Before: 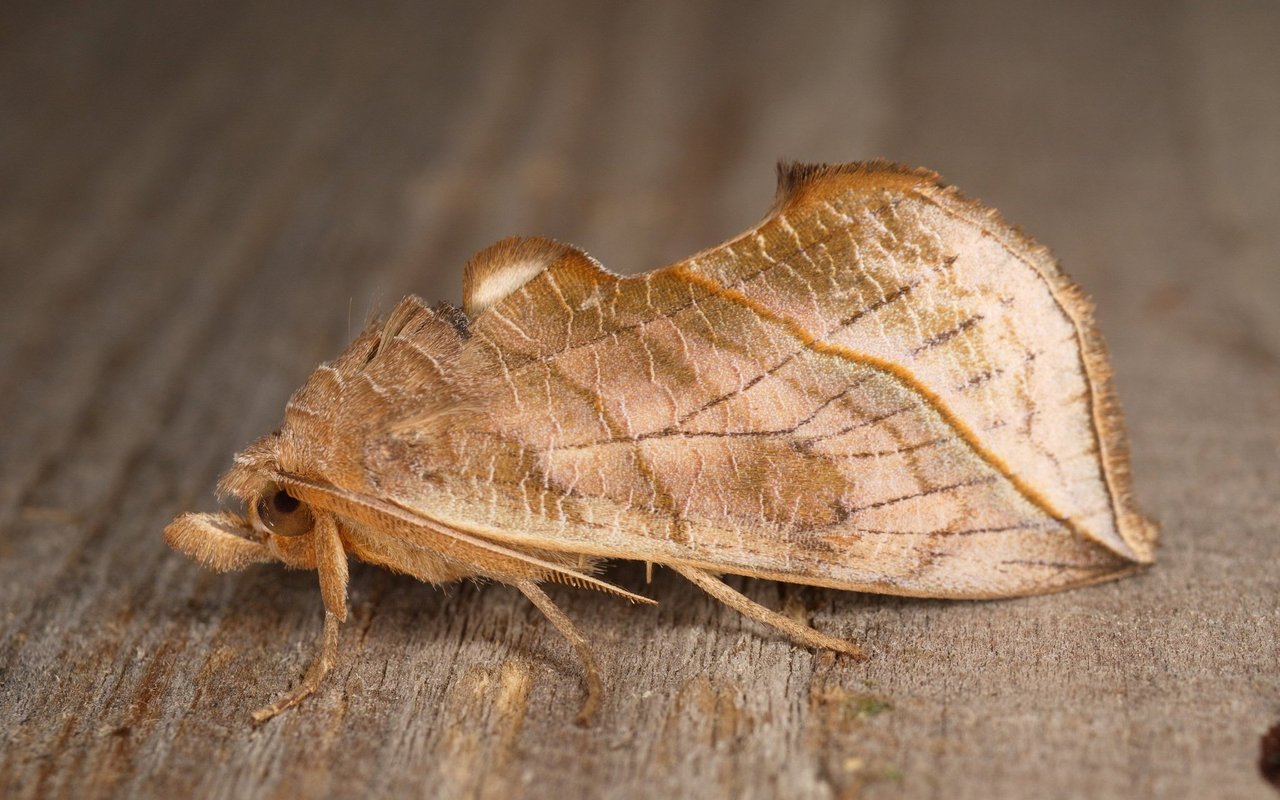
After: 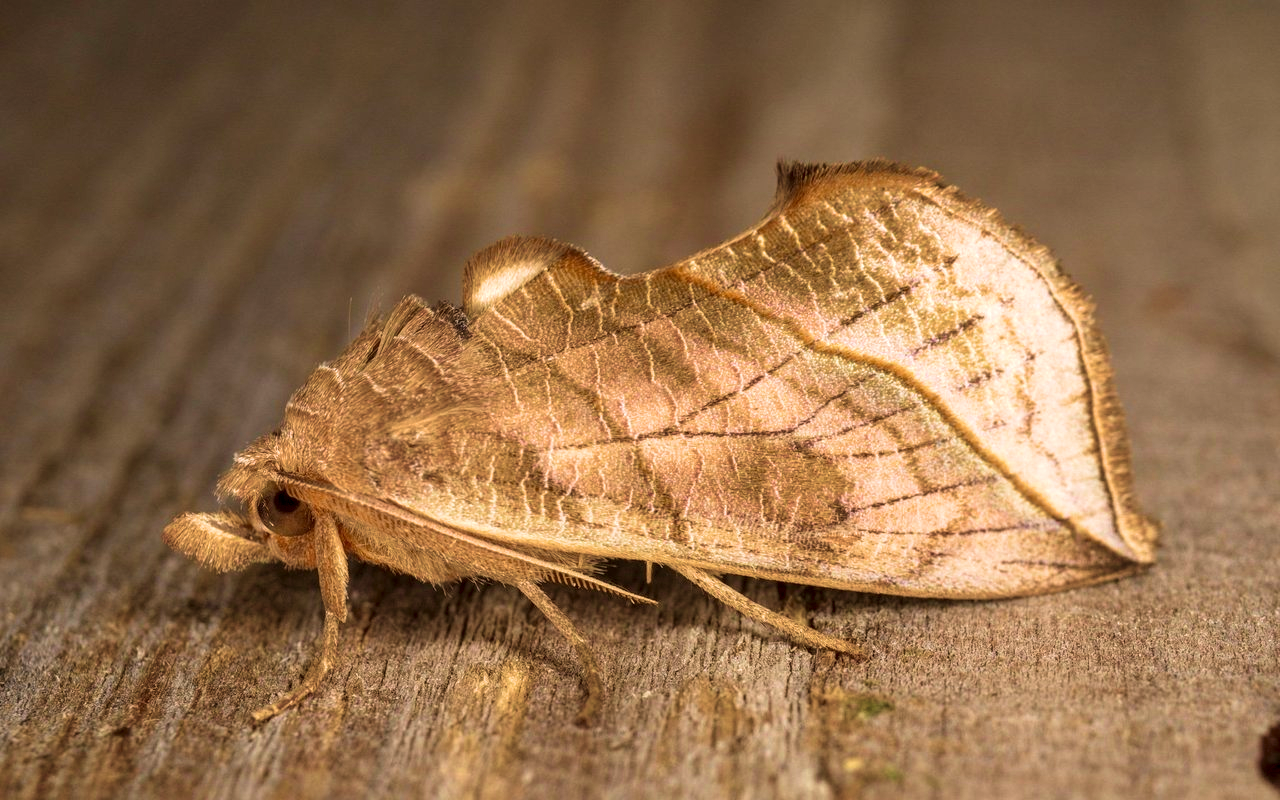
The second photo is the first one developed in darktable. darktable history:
velvia: strength 75%
local contrast: highlights 40%, shadows 60%, detail 136%, midtone range 0.514
